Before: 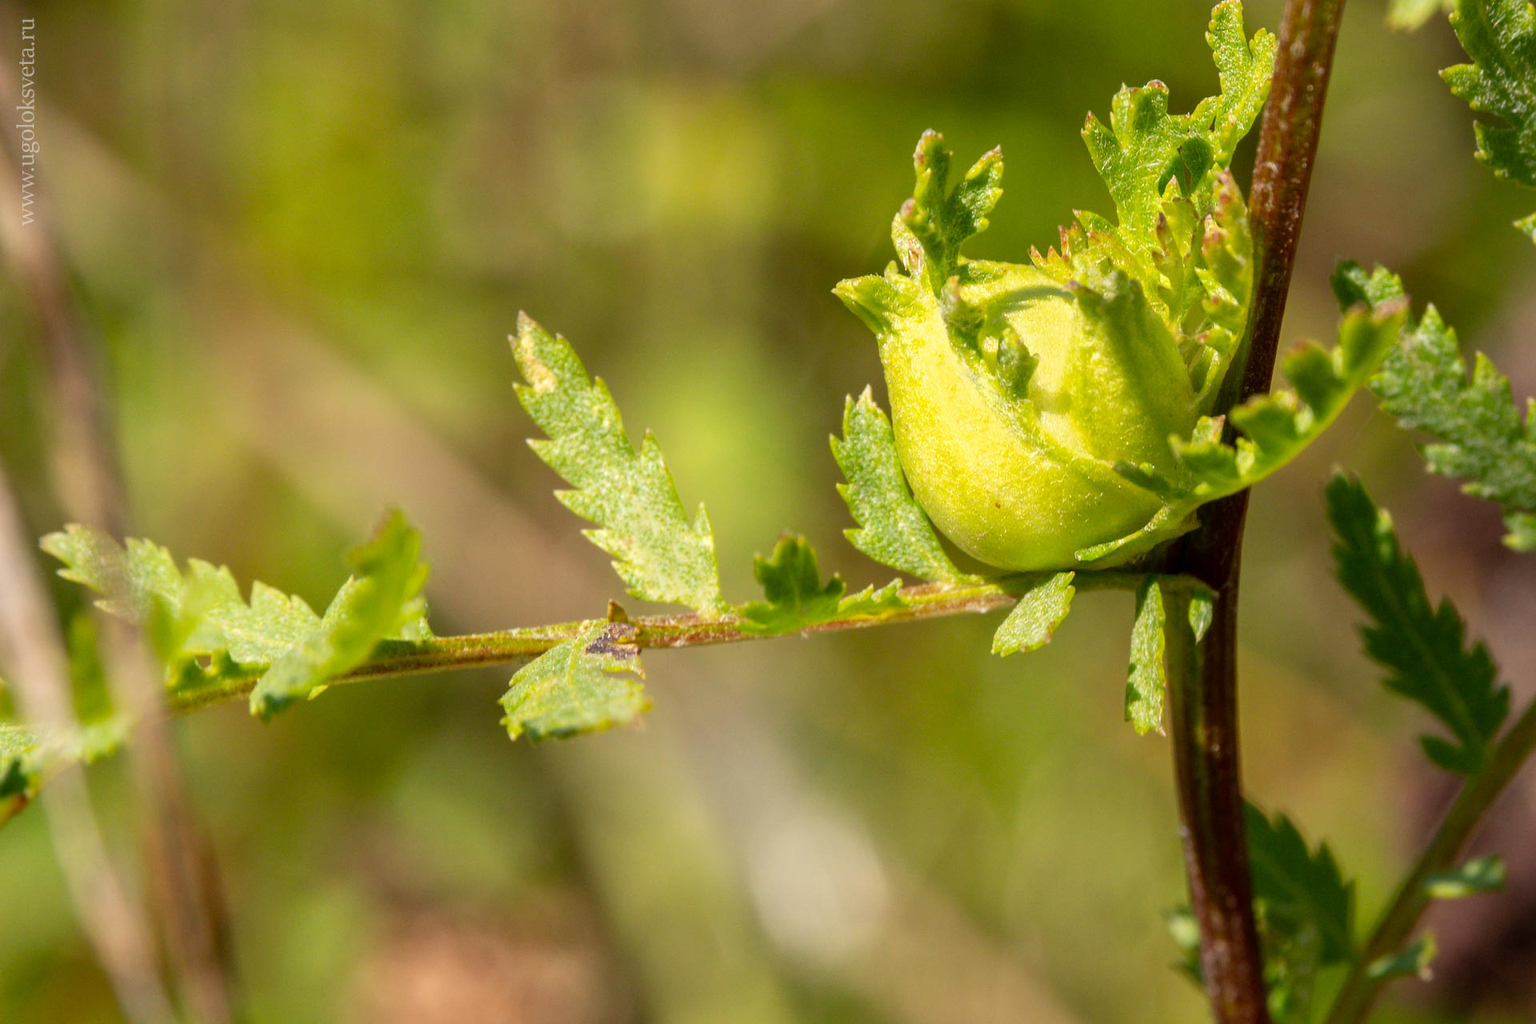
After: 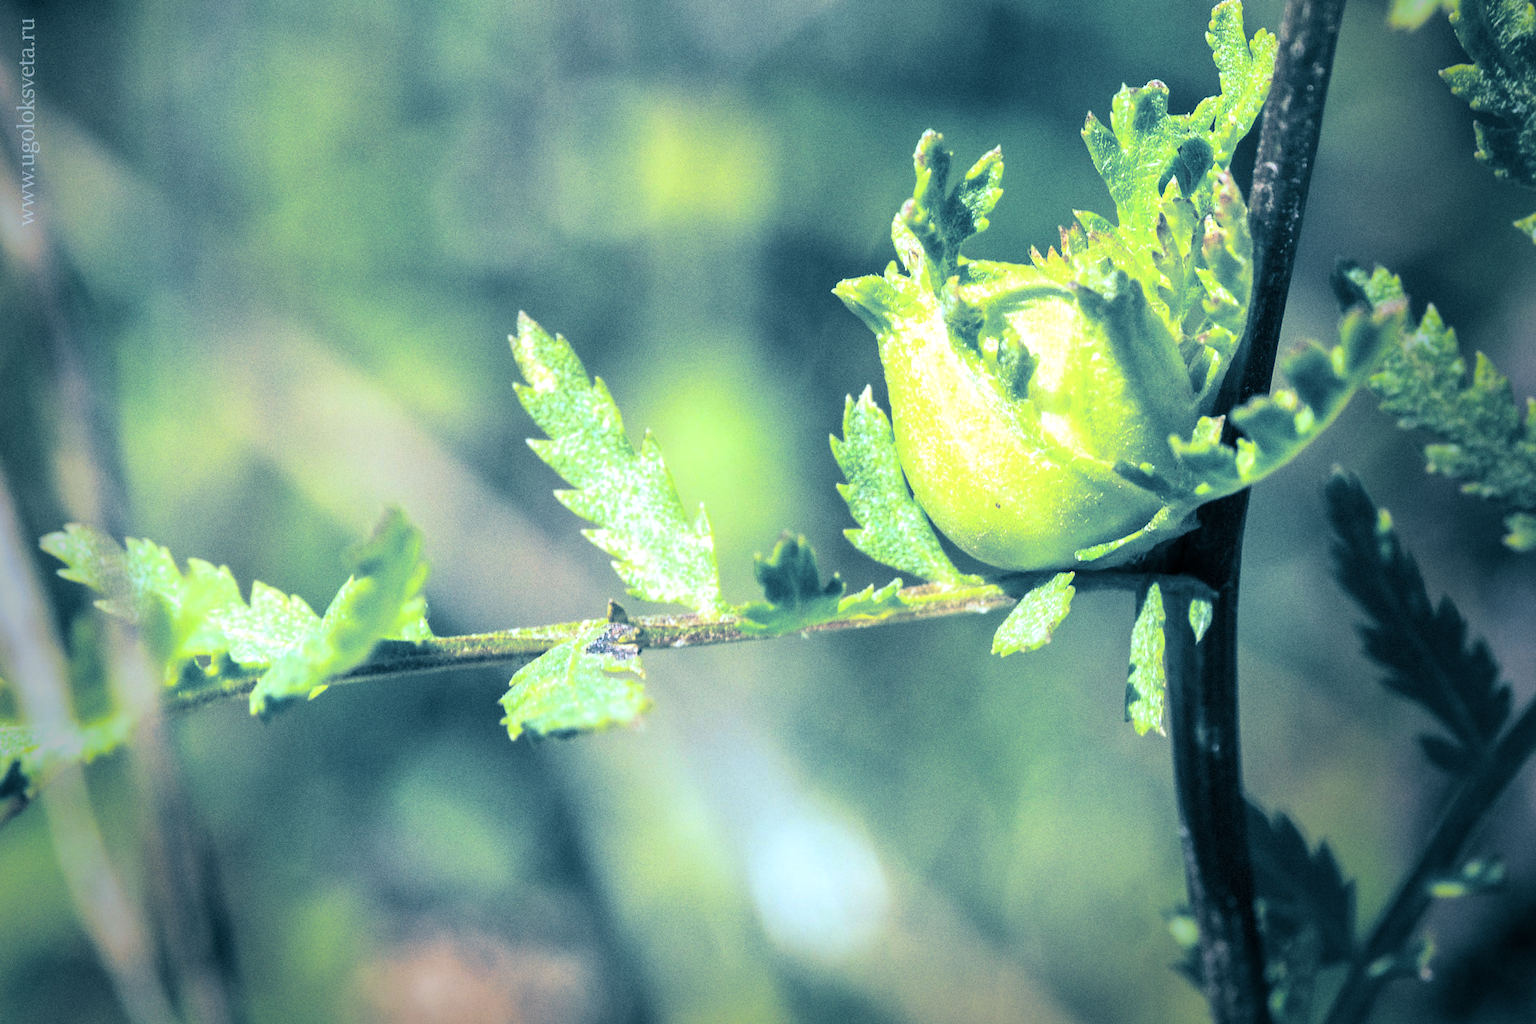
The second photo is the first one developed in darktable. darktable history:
white balance: red 0.948, green 1.02, blue 1.176
color correction: highlights a* -10.69, highlights b* -19.19
contrast brightness saturation: contrast 0.15, brightness 0.05
vignetting: fall-off start 68.33%, fall-off radius 30%, saturation 0.042, center (-0.066, -0.311), width/height ratio 0.992, shape 0.85, dithering 8-bit output
split-toning: shadows › hue 212.4°, balance -70
exposure: exposure 0.6 EV, compensate highlight preservation false
grain: coarseness 3.21 ISO
